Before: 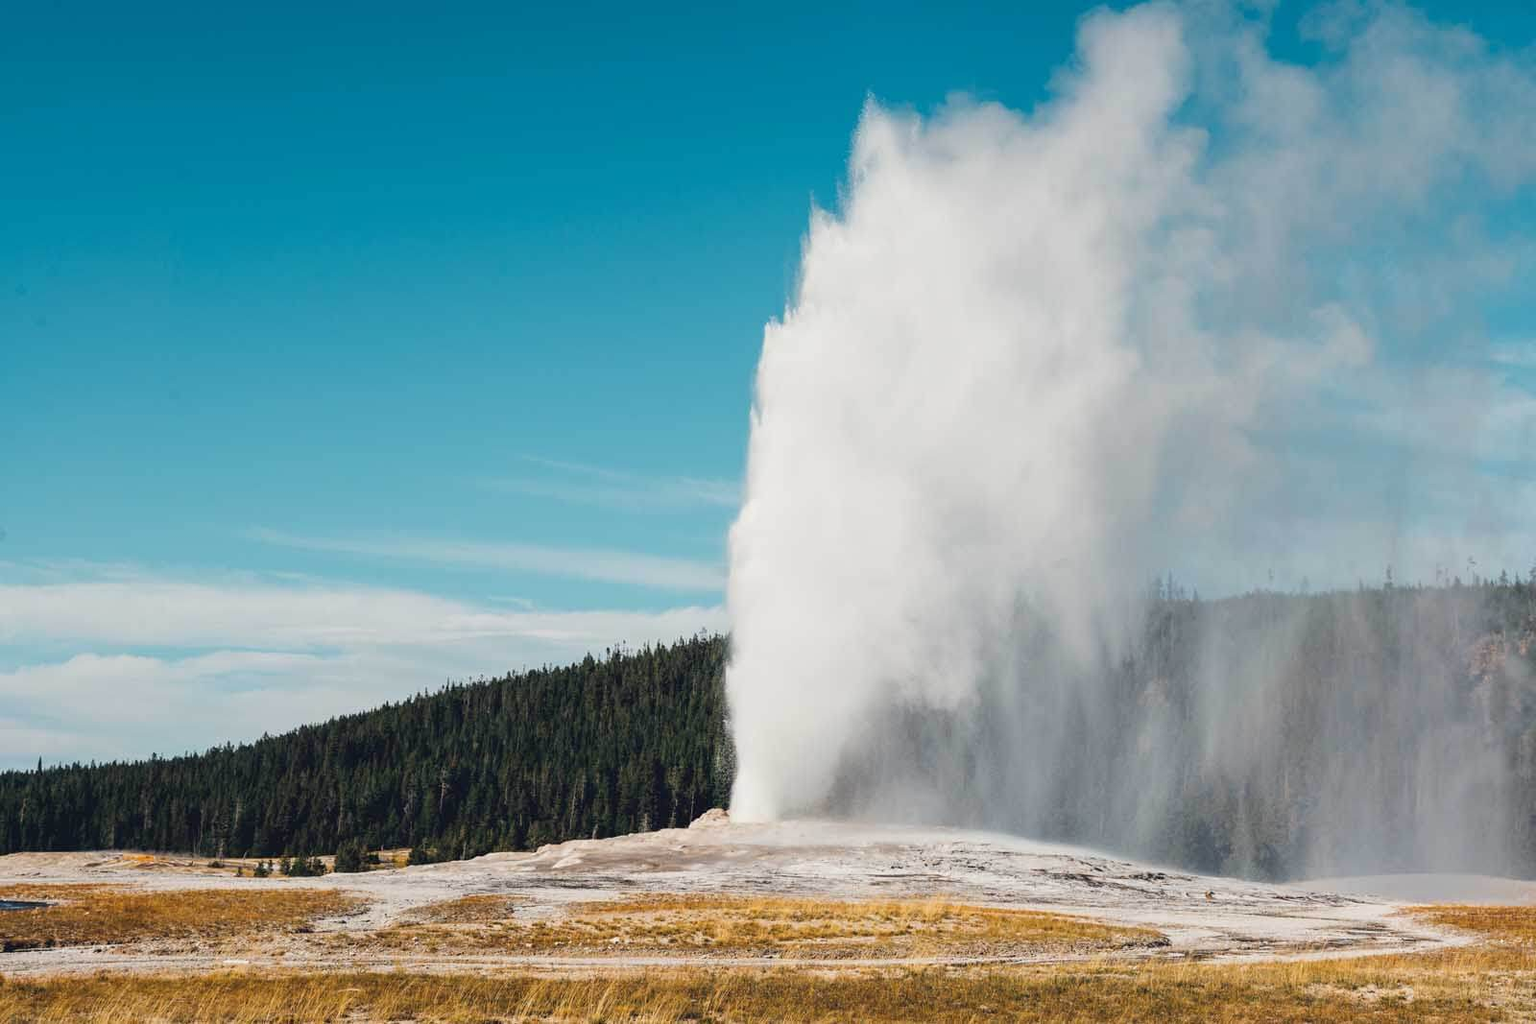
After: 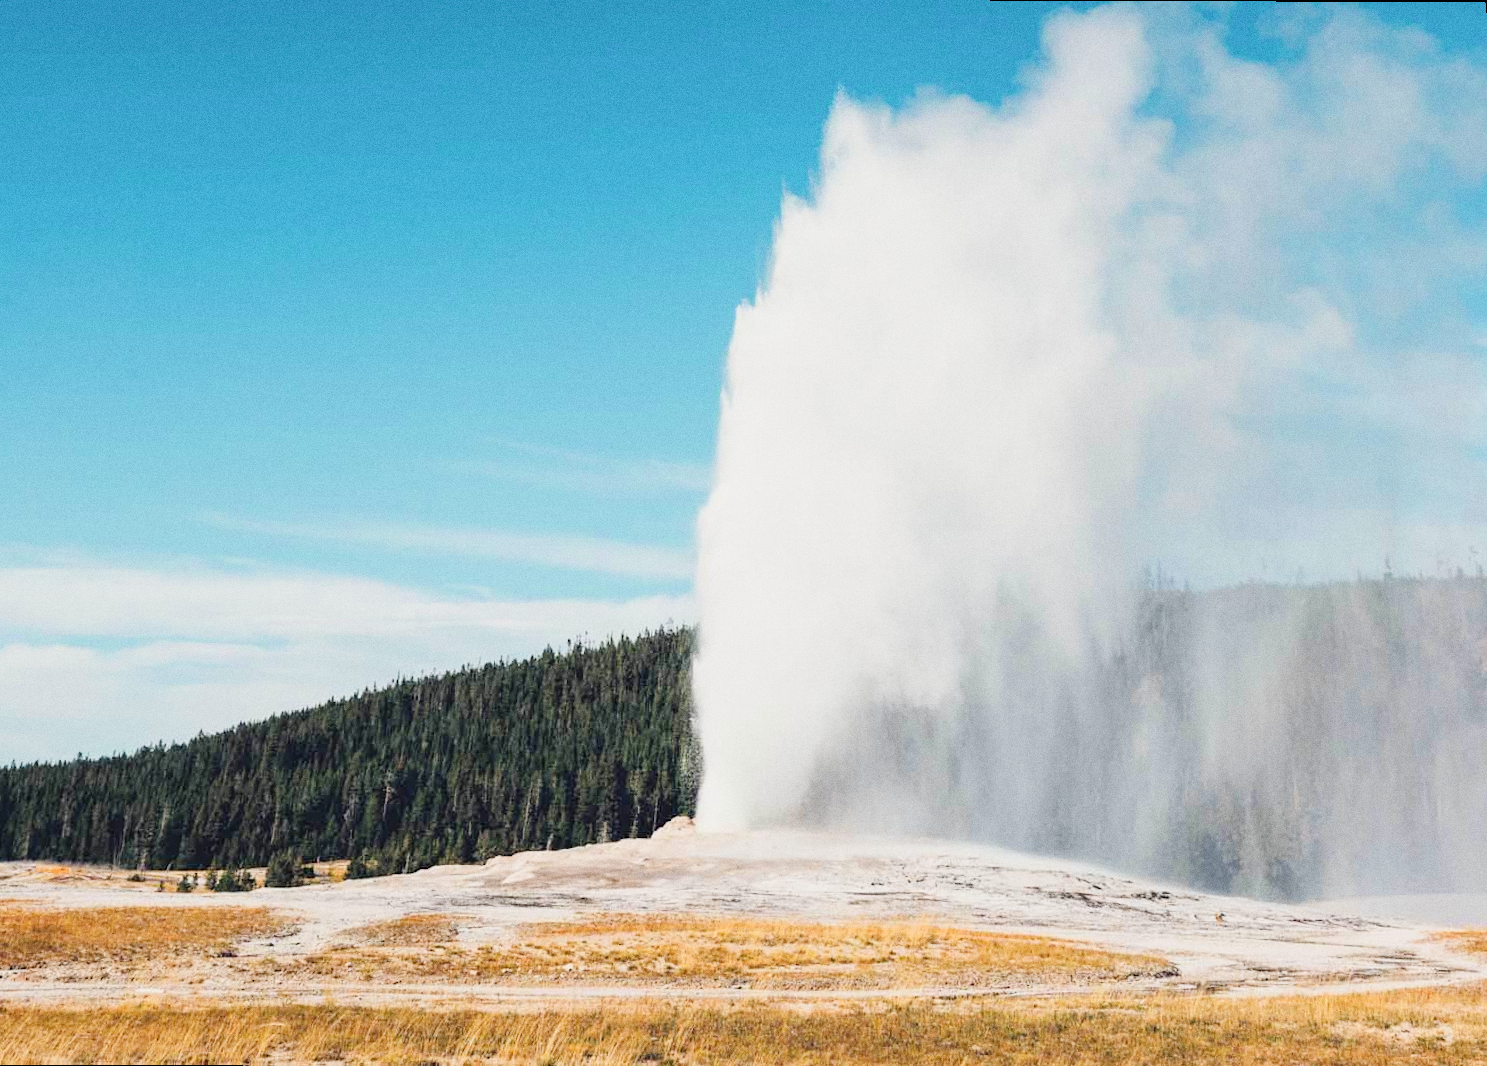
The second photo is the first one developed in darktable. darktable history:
filmic rgb: black relative exposure -7.65 EV, white relative exposure 4.56 EV, hardness 3.61
grain: coarseness 0.09 ISO
exposure: black level correction 0, exposure 1.2 EV, compensate exposure bias true, compensate highlight preservation false
rotate and perspective: rotation 0.215°, lens shift (vertical) -0.139, crop left 0.069, crop right 0.939, crop top 0.002, crop bottom 0.996
